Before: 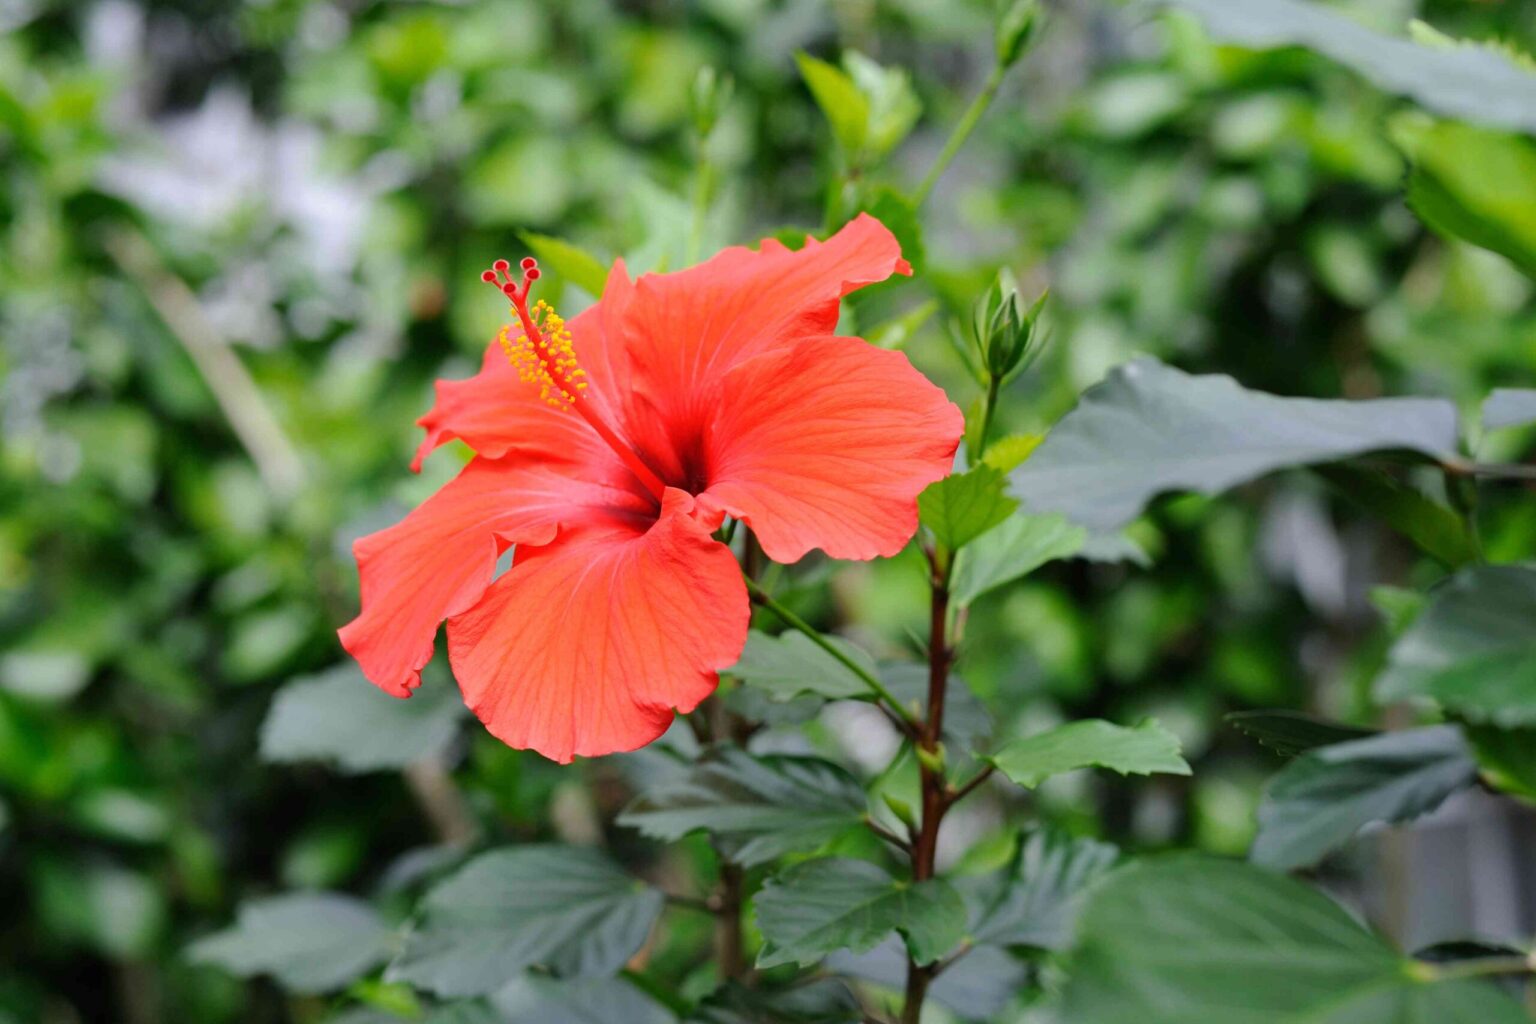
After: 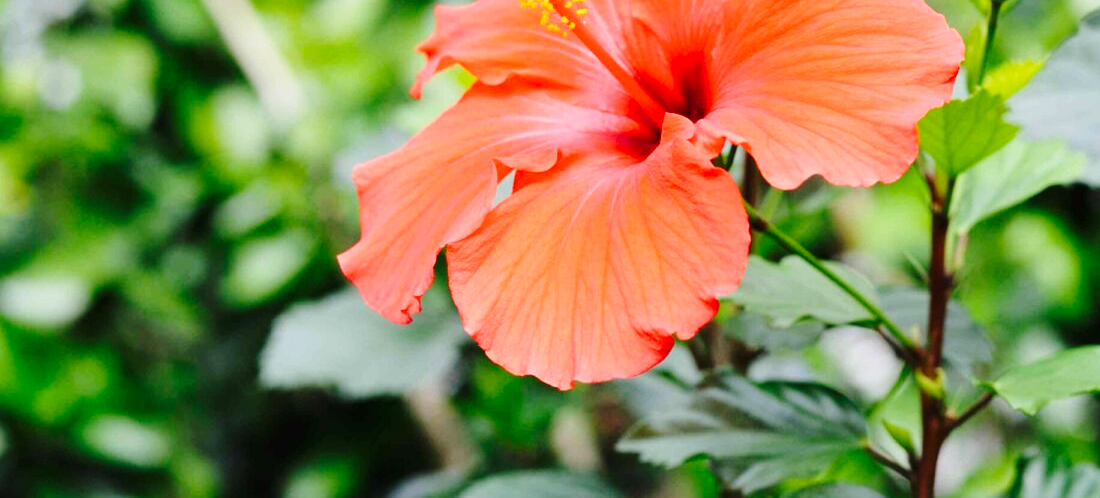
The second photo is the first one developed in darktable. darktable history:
crop: top 36.544%, right 28.349%, bottom 14.734%
base curve: curves: ch0 [(0, 0) (0.028, 0.03) (0.121, 0.232) (0.46, 0.748) (0.859, 0.968) (1, 1)], preserve colors none
